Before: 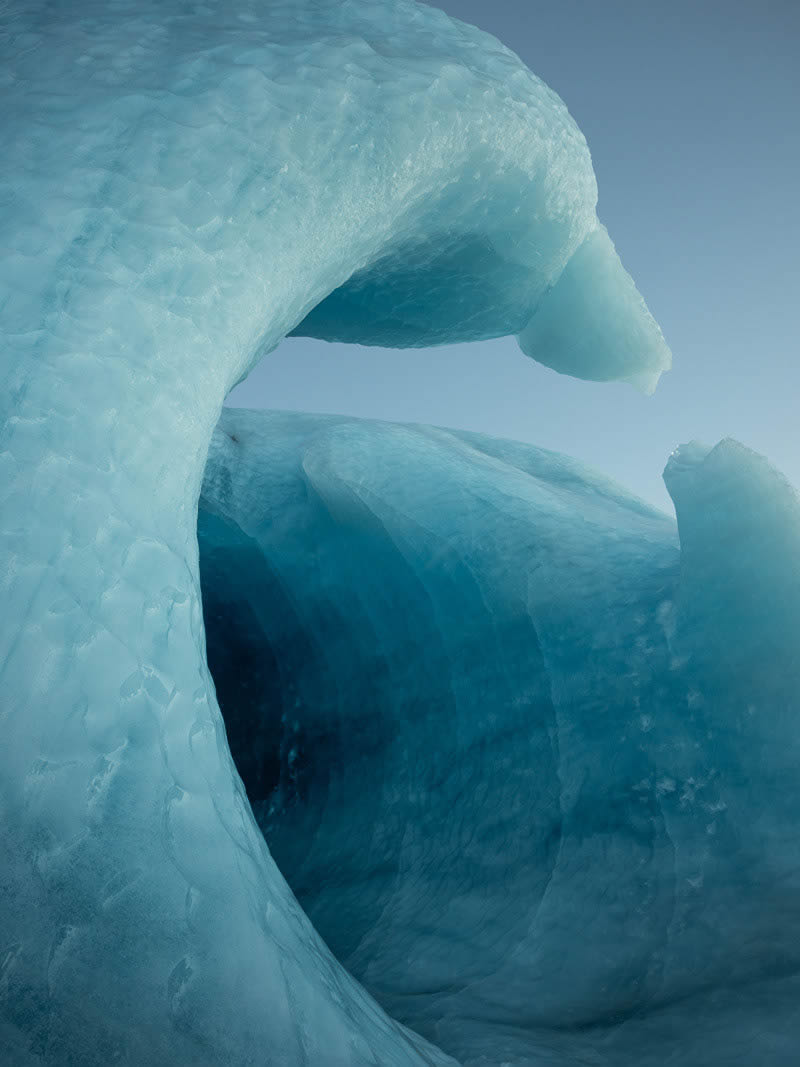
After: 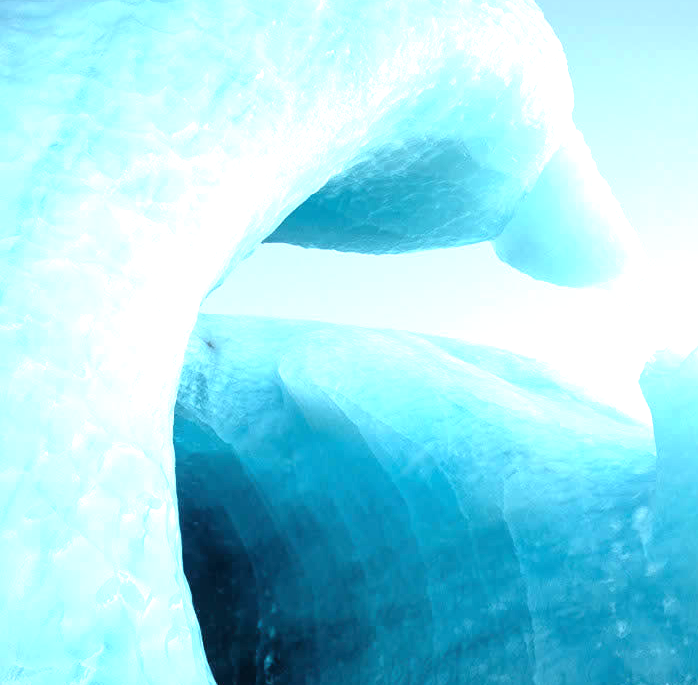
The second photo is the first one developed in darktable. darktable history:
tone equalizer: -8 EV -0.752 EV, -7 EV -0.685 EV, -6 EV -0.562 EV, -5 EV -0.386 EV, -3 EV 0.371 EV, -2 EV 0.6 EV, -1 EV 0.693 EV, +0 EV 0.742 EV
crop: left 3.003%, top 8.827%, right 9.64%, bottom 26.885%
exposure: black level correction 0, exposure 1.095 EV, compensate highlight preservation false
